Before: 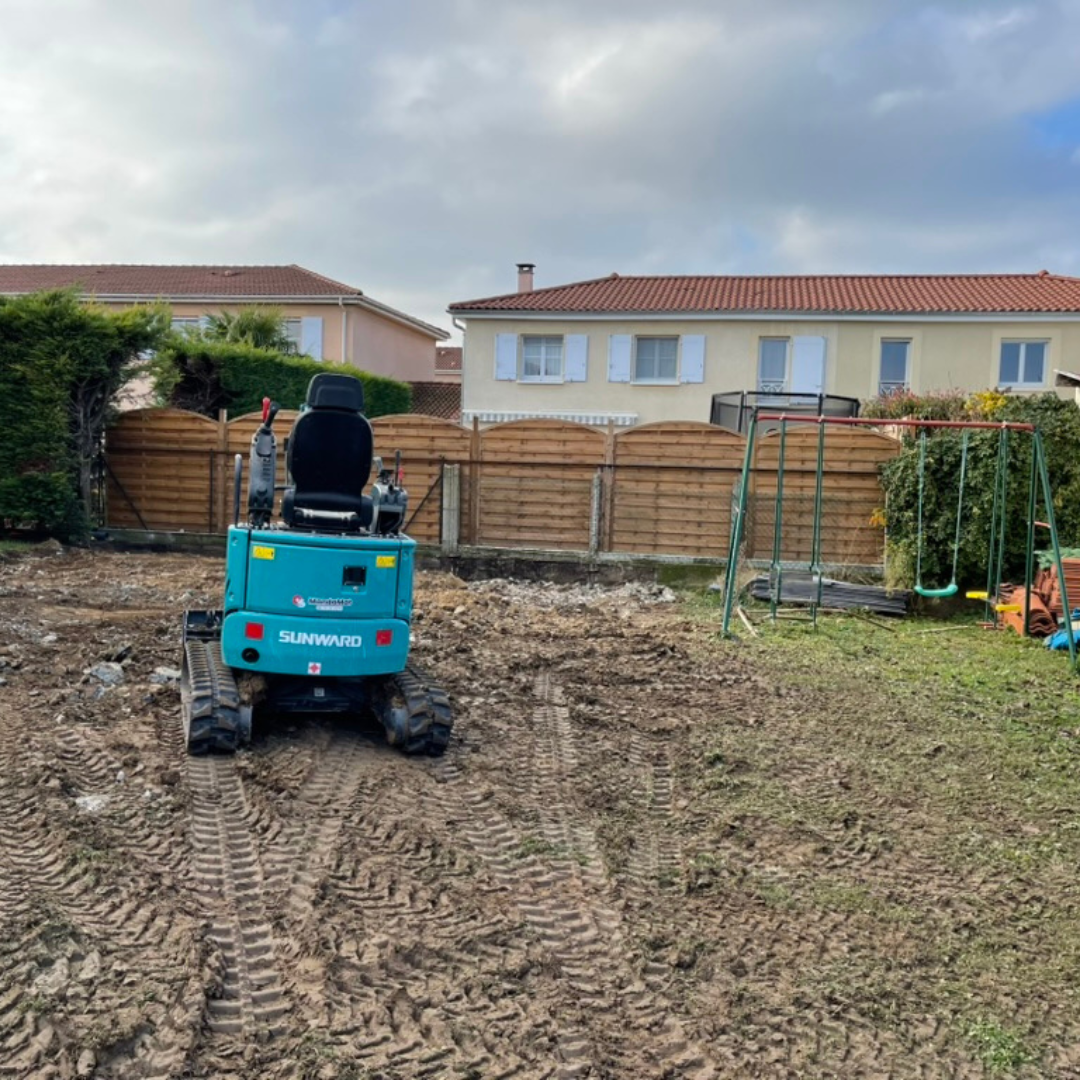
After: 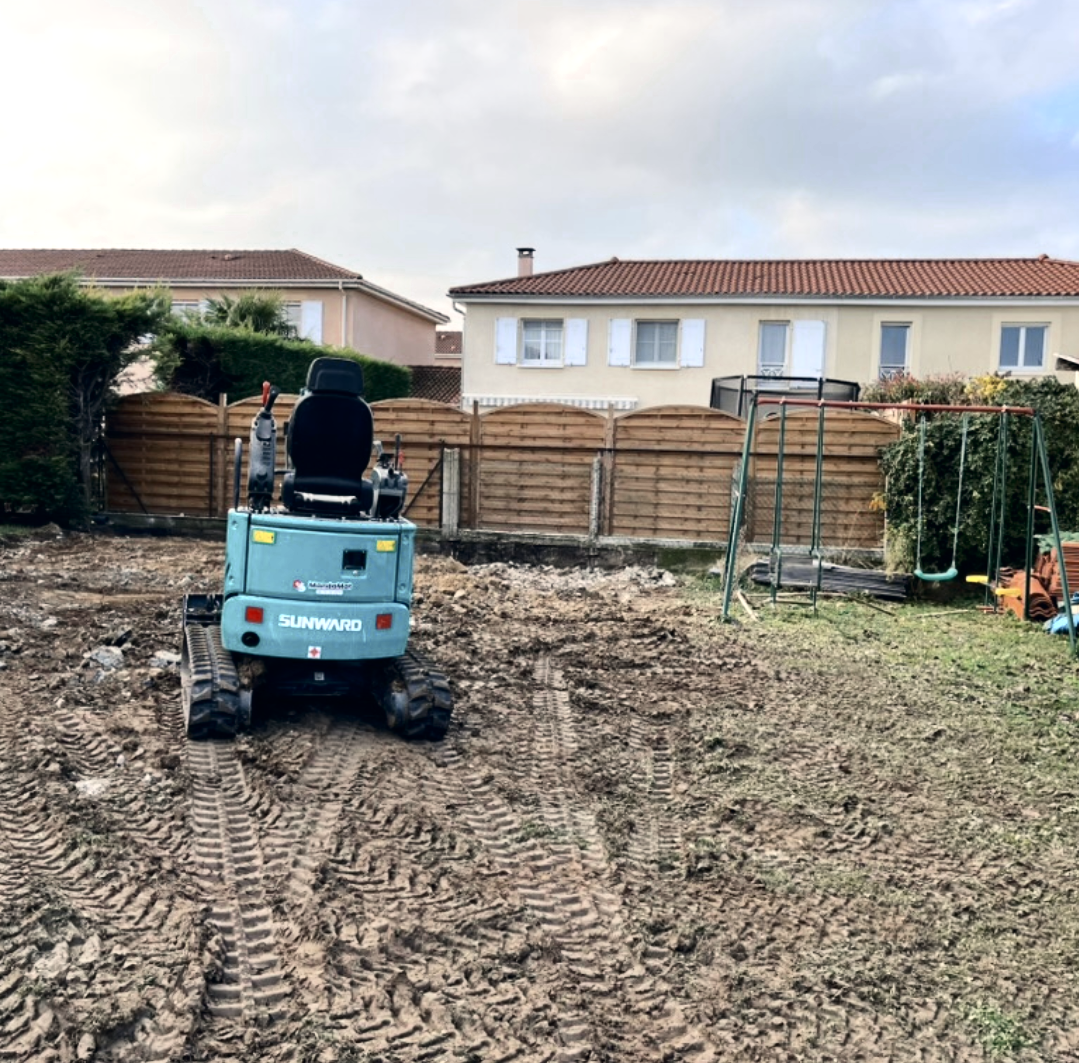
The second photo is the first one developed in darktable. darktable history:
color correction: highlights a* 2.91, highlights b* 5.03, shadows a* -1.92, shadows b* -4.92, saturation 0.818
crop: top 1.539%, right 0.015%
color zones: curves: ch0 [(0, 0.5) (0.125, 0.4) (0.25, 0.5) (0.375, 0.4) (0.5, 0.4) (0.625, 0.6) (0.75, 0.6) (0.875, 0.5)]; ch1 [(0, 0.4) (0.125, 0.5) (0.25, 0.4) (0.375, 0.4) (0.5, 0.4) (0.625, 0.4) (0.75, 0.5) (0.875, 0.4)]; ch2 [(0, 0.6) (0.125, 0.5) (0.25, 0.5) (0.375, 0.6) (0.5, 0.6) (0.625, 0.5) (0.75, 0.5) (0.875, 0.5)]
contrast brightness saturation: contrast 0.221
exposure: exposure -0.065 EV, compensate highlight preservation false
tone equalizer: -8 EV -0.412 EV, -7 EV -0.407 EV, -6 EV -0.308 EV, -5 EV -0.246 EV, -3 EV 0.219 EV, -2 EV 0.36 EV, -1 EV 0.402 EV, +0 EV 0.433 EV
